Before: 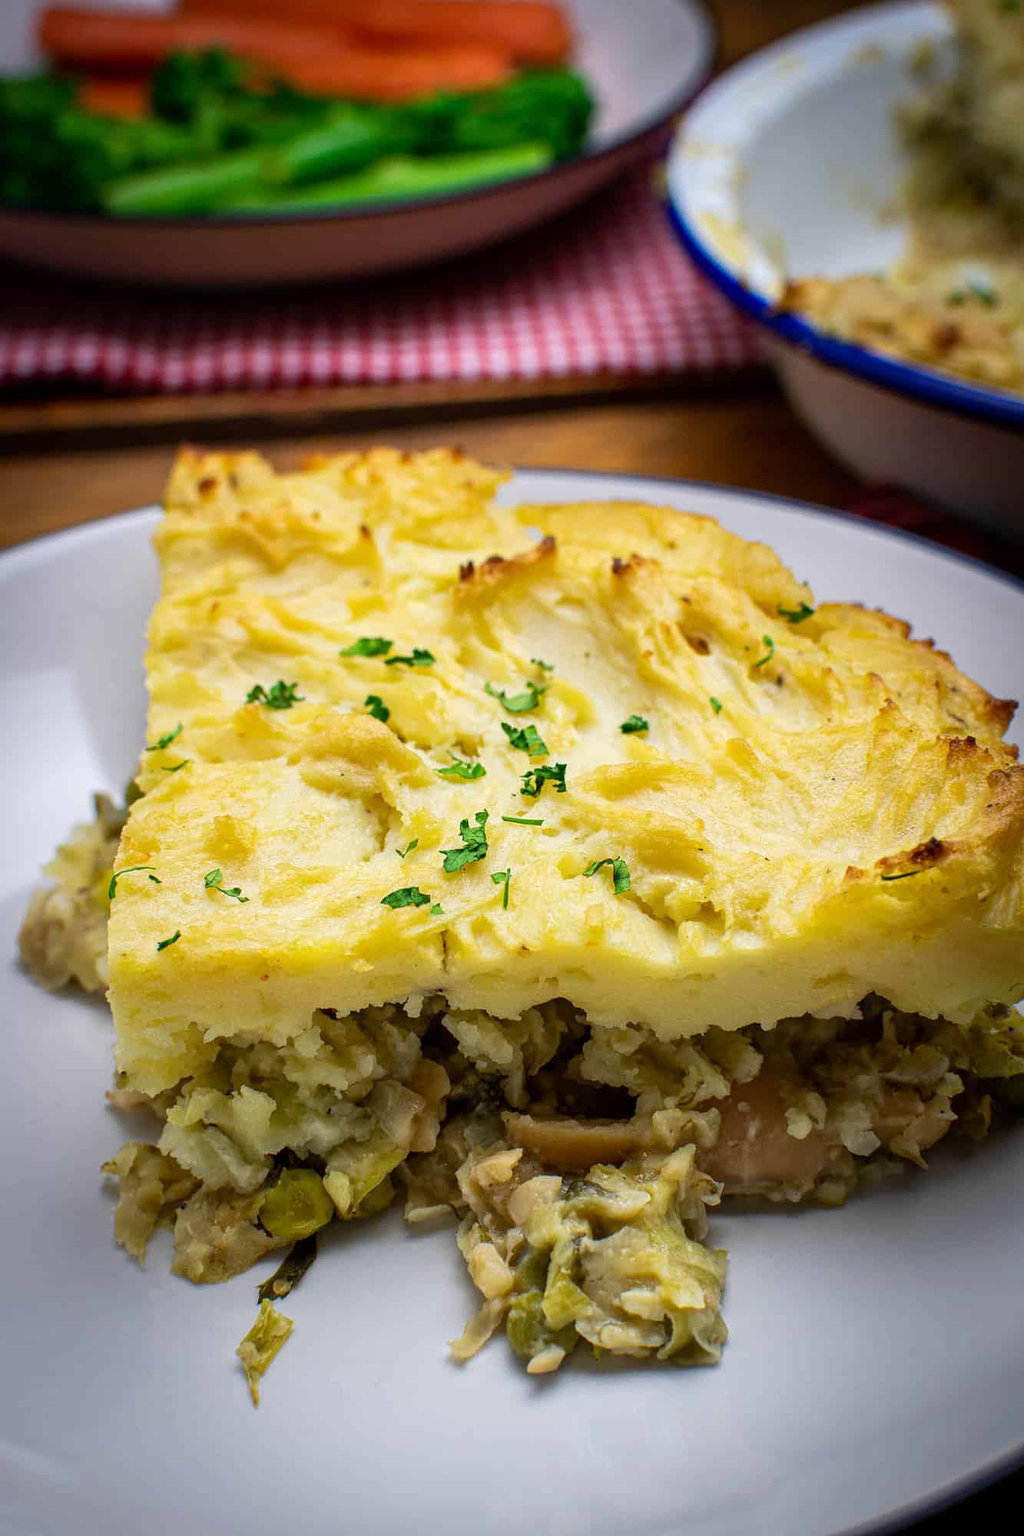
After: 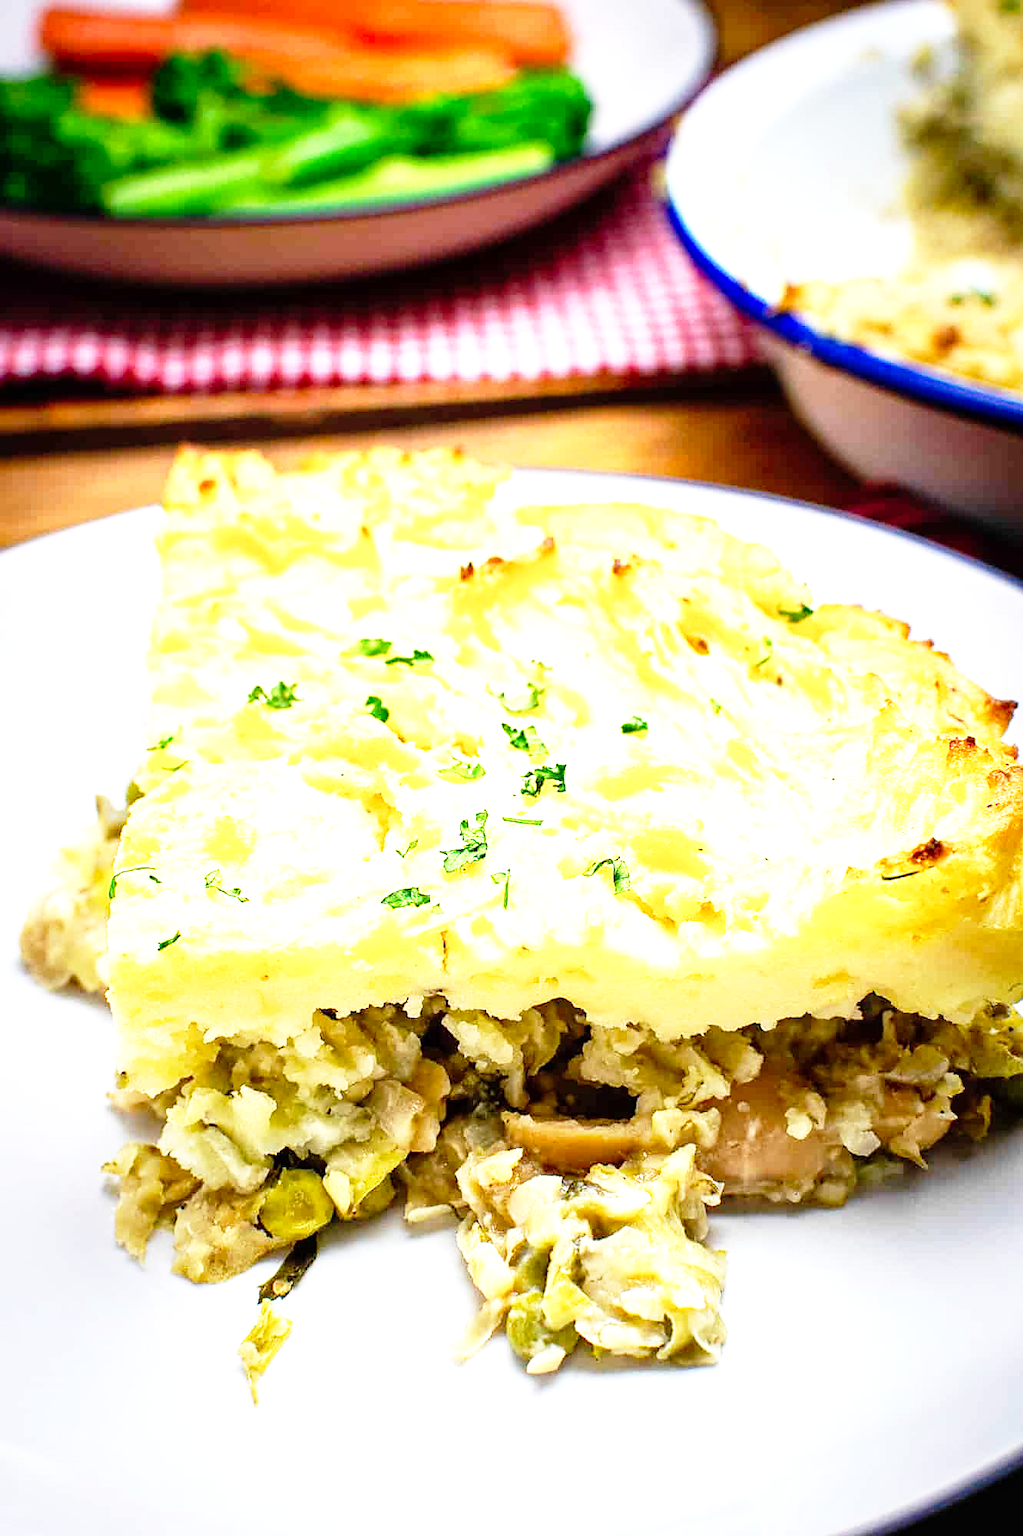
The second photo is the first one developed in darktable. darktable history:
exposure: black level correction 0, exposure 1.001 EV, compensate exposure bias true, compensate highlight preservation false
sharpen: radius 1.874, amount 0.413, threshold 1.279
base curve: curves: ch0 [(0, 0) (0.012, 0.01) (0.073, 0.168) (0.31, 0.711) (0.645, 0.957) (1, 1)], preserve colors none
local contrast: highlights 100%, shadows 97%, detail 119%, midtone range 0.2
